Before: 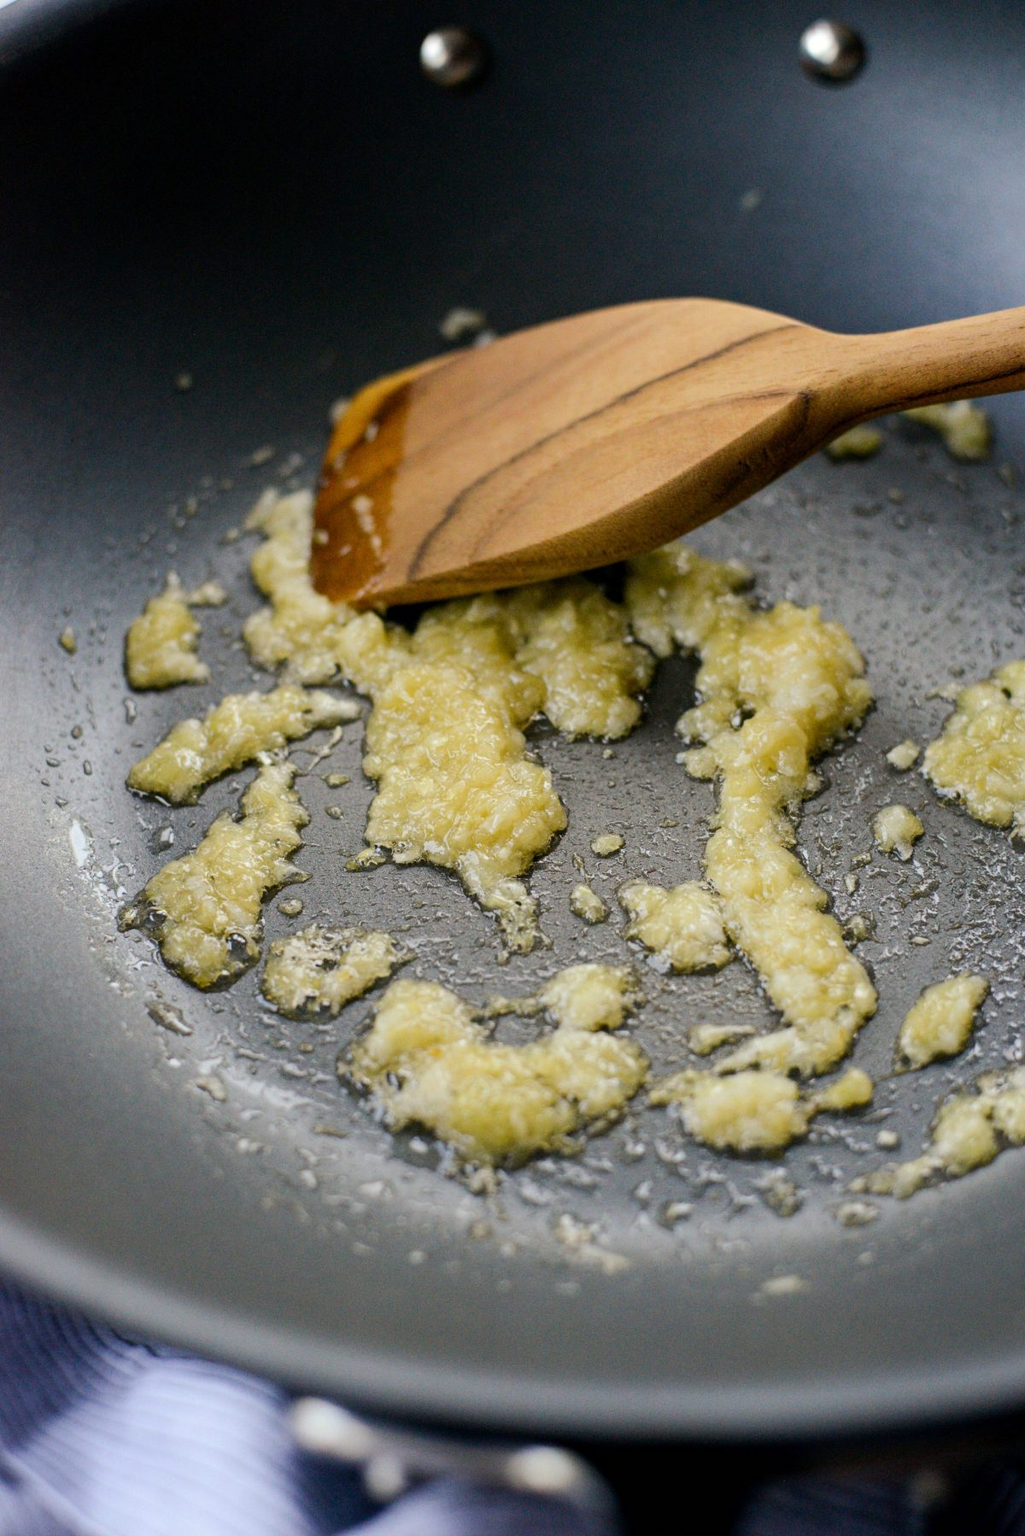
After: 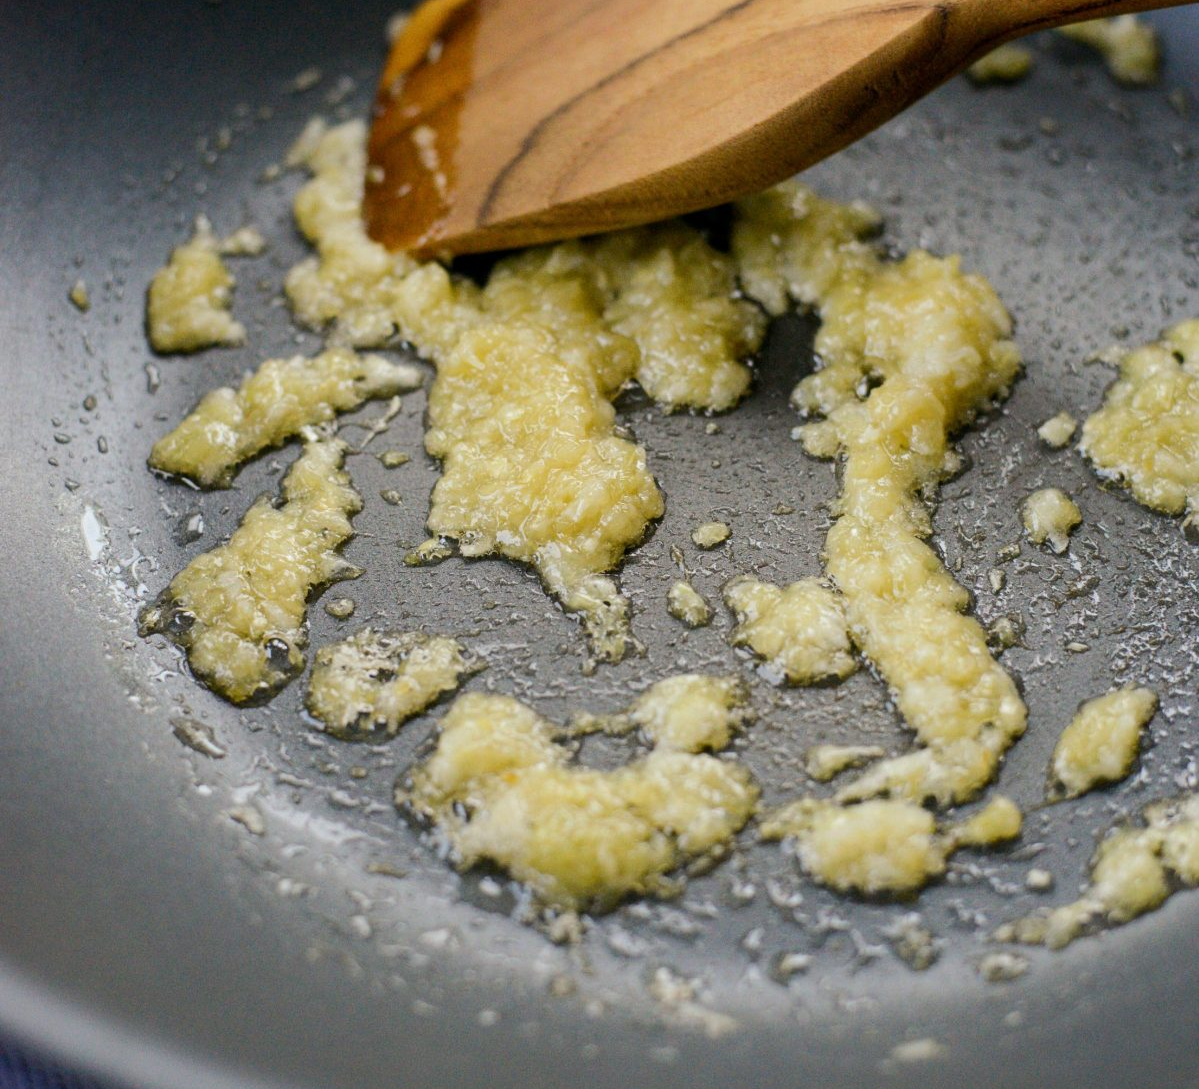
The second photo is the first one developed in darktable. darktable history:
crop and rotate: top 25.339%, bottom 14.056%
